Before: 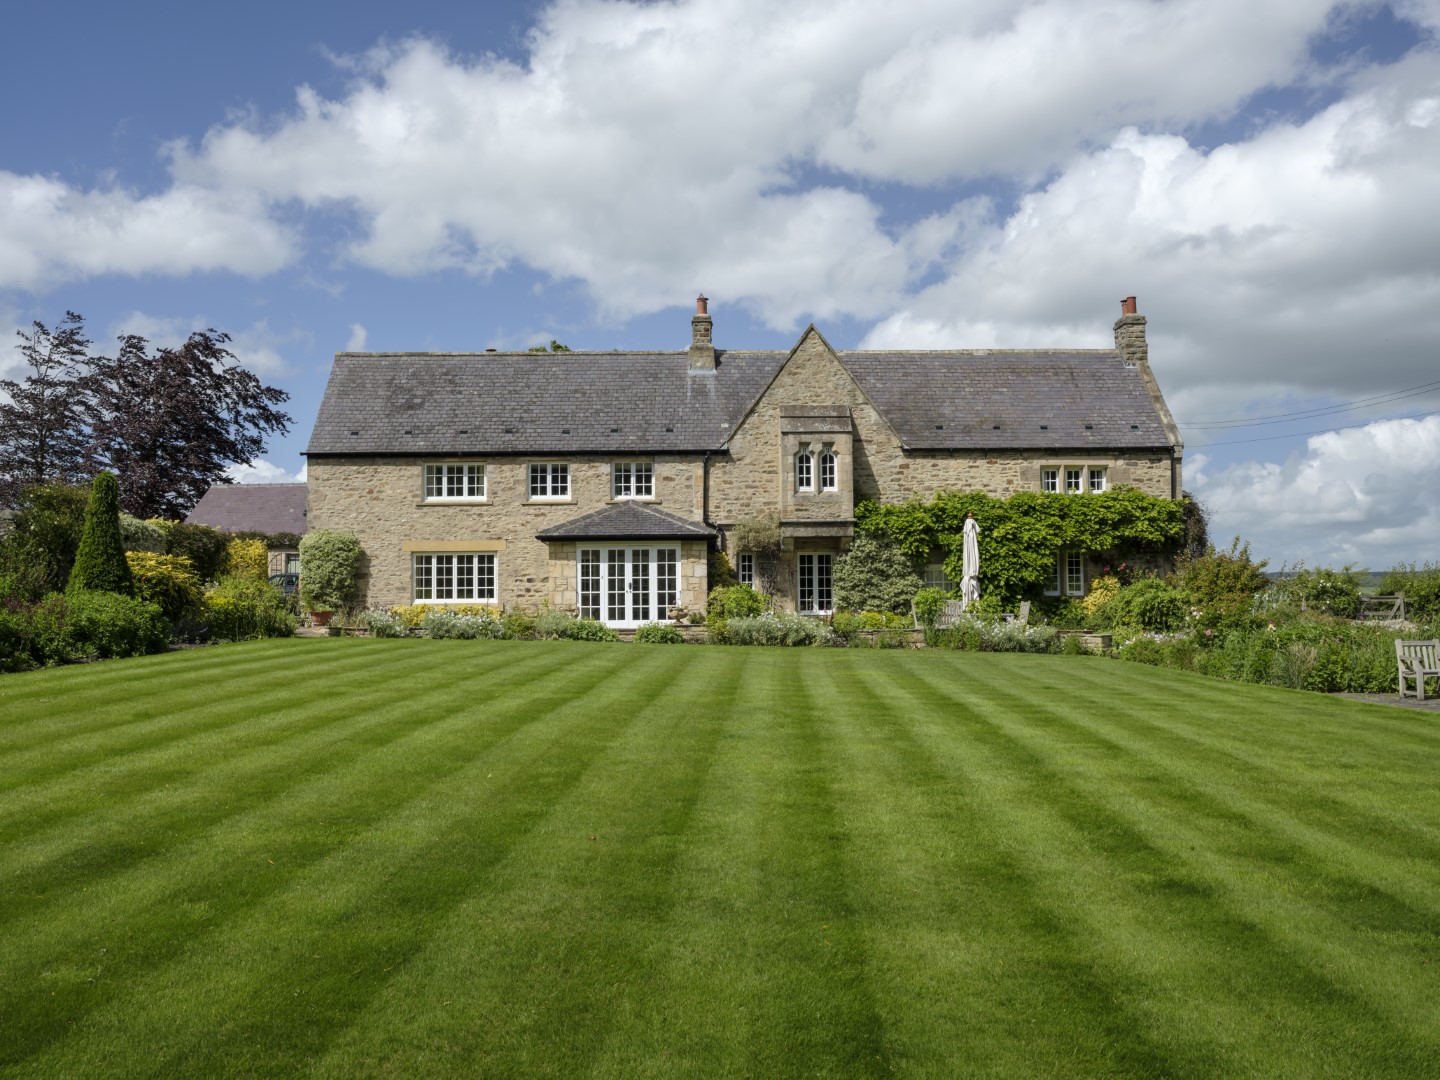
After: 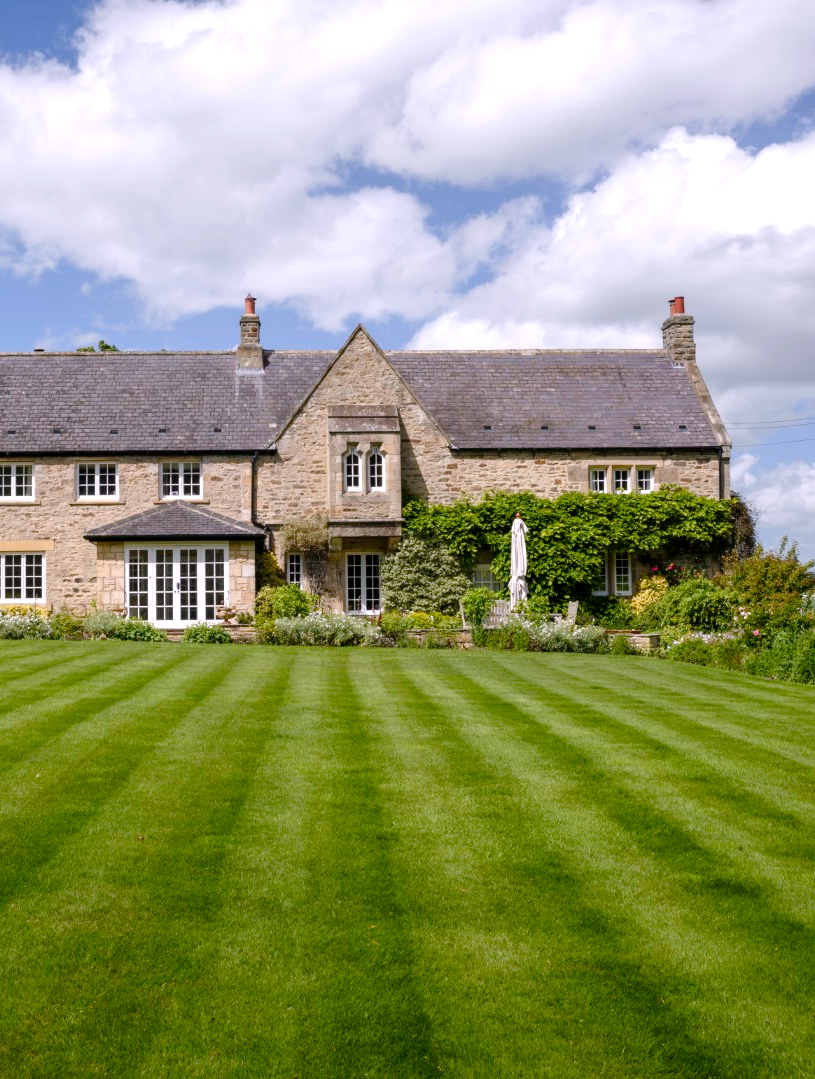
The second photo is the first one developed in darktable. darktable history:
white balance: red 1.05, blue 1.072
color balance rgb: perceptual saturation grading › global saturation 20%, perceptual saturation grading › highlights -25%, perceptual saturation grading › shadows 50%, global vibrance -25%
crop: left 31.458%, top 0%, right 11.876%
exposure: exposure 0.3 EV, compensate highlight preservation false
